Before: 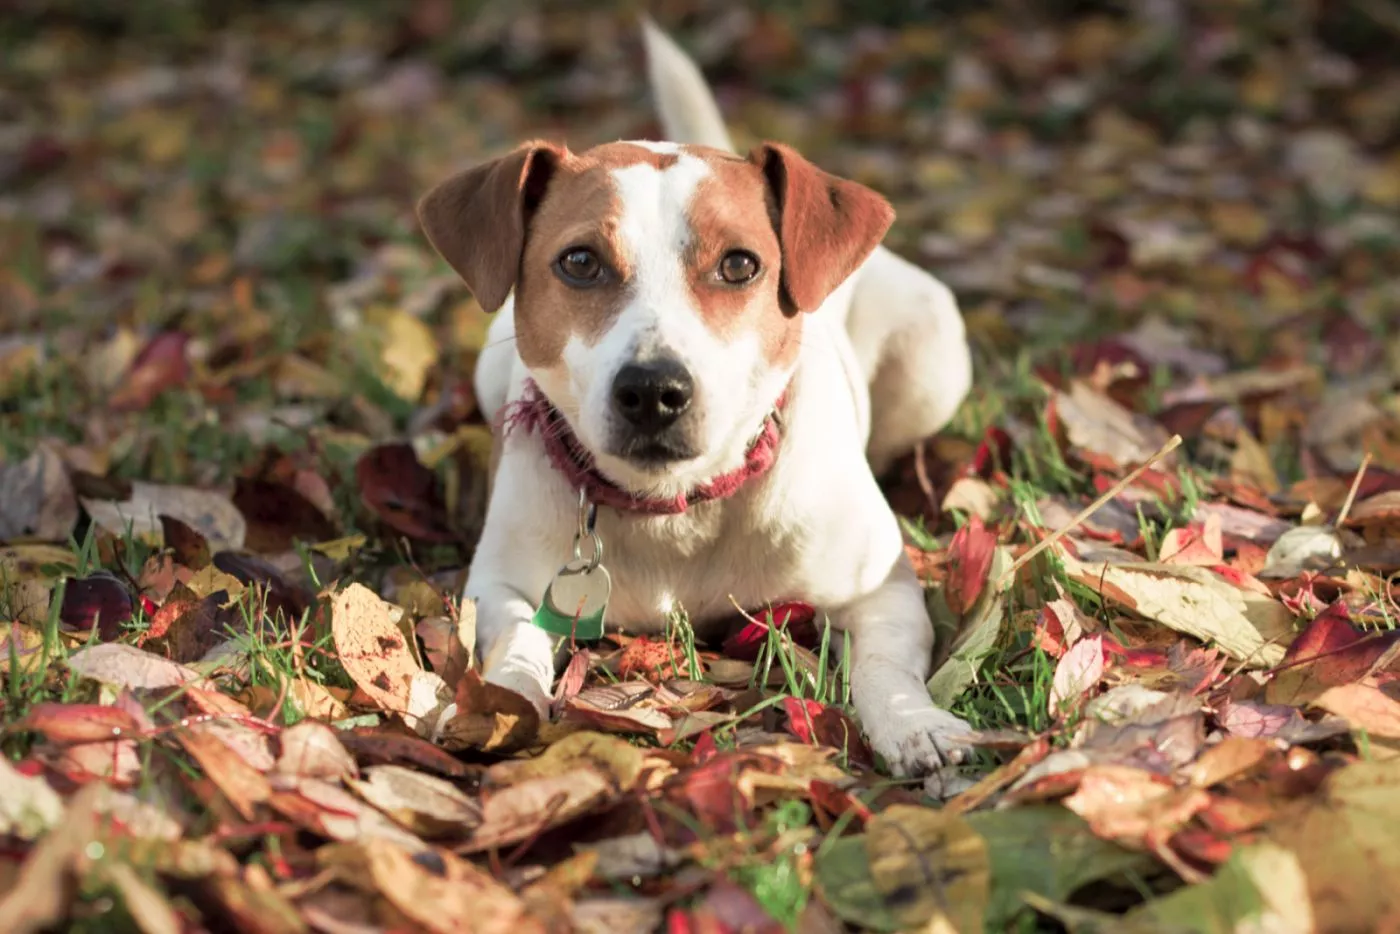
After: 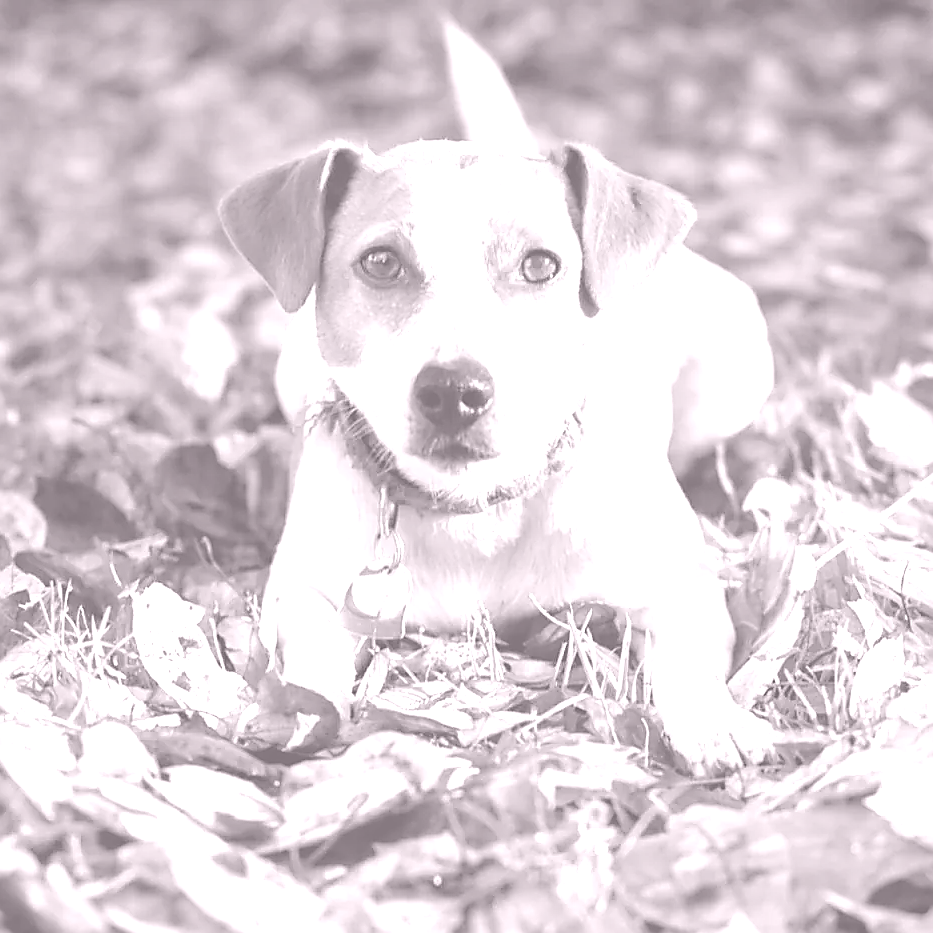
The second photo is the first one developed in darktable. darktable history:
crop and rotate: left 14.292%, right 19.041%
sharpen: radius 1.4, amount 1.25, threshold 0.7
colorize: hue 25.2°, saturation 83%, source mix 82%, lightness 79%, version 1
